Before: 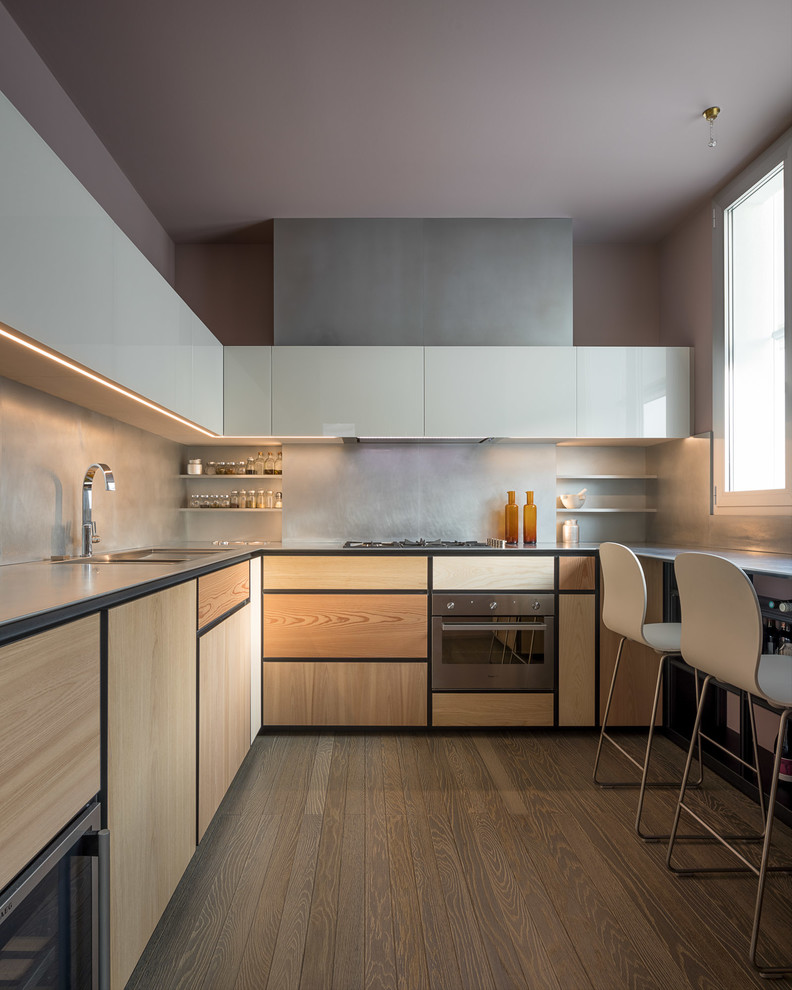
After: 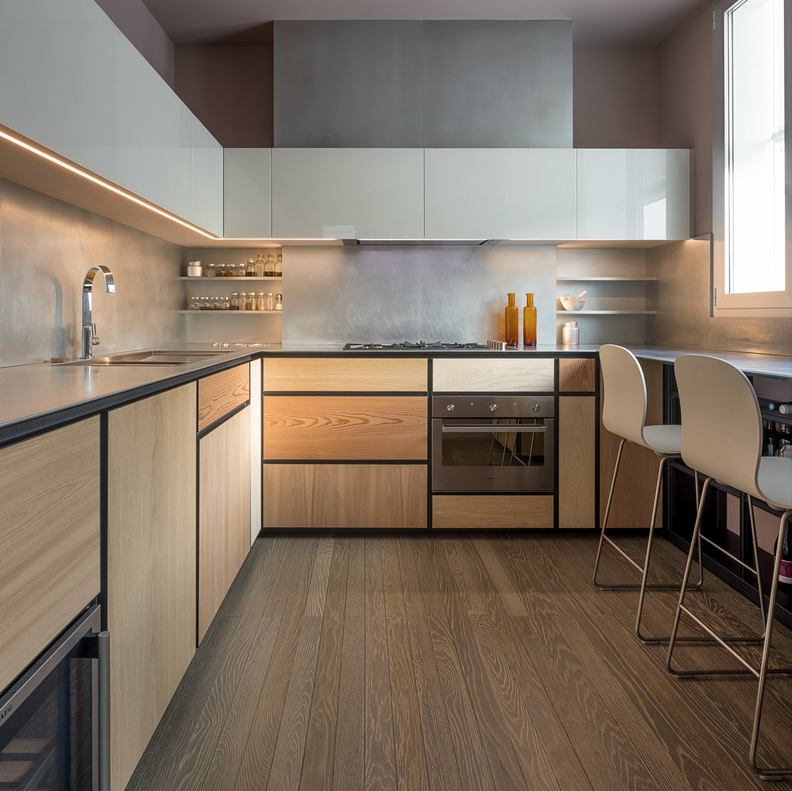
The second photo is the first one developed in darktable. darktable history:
crop and rotate: top 20.02%
shadows and highlights: low approximation 0.01, soften with gaussian
